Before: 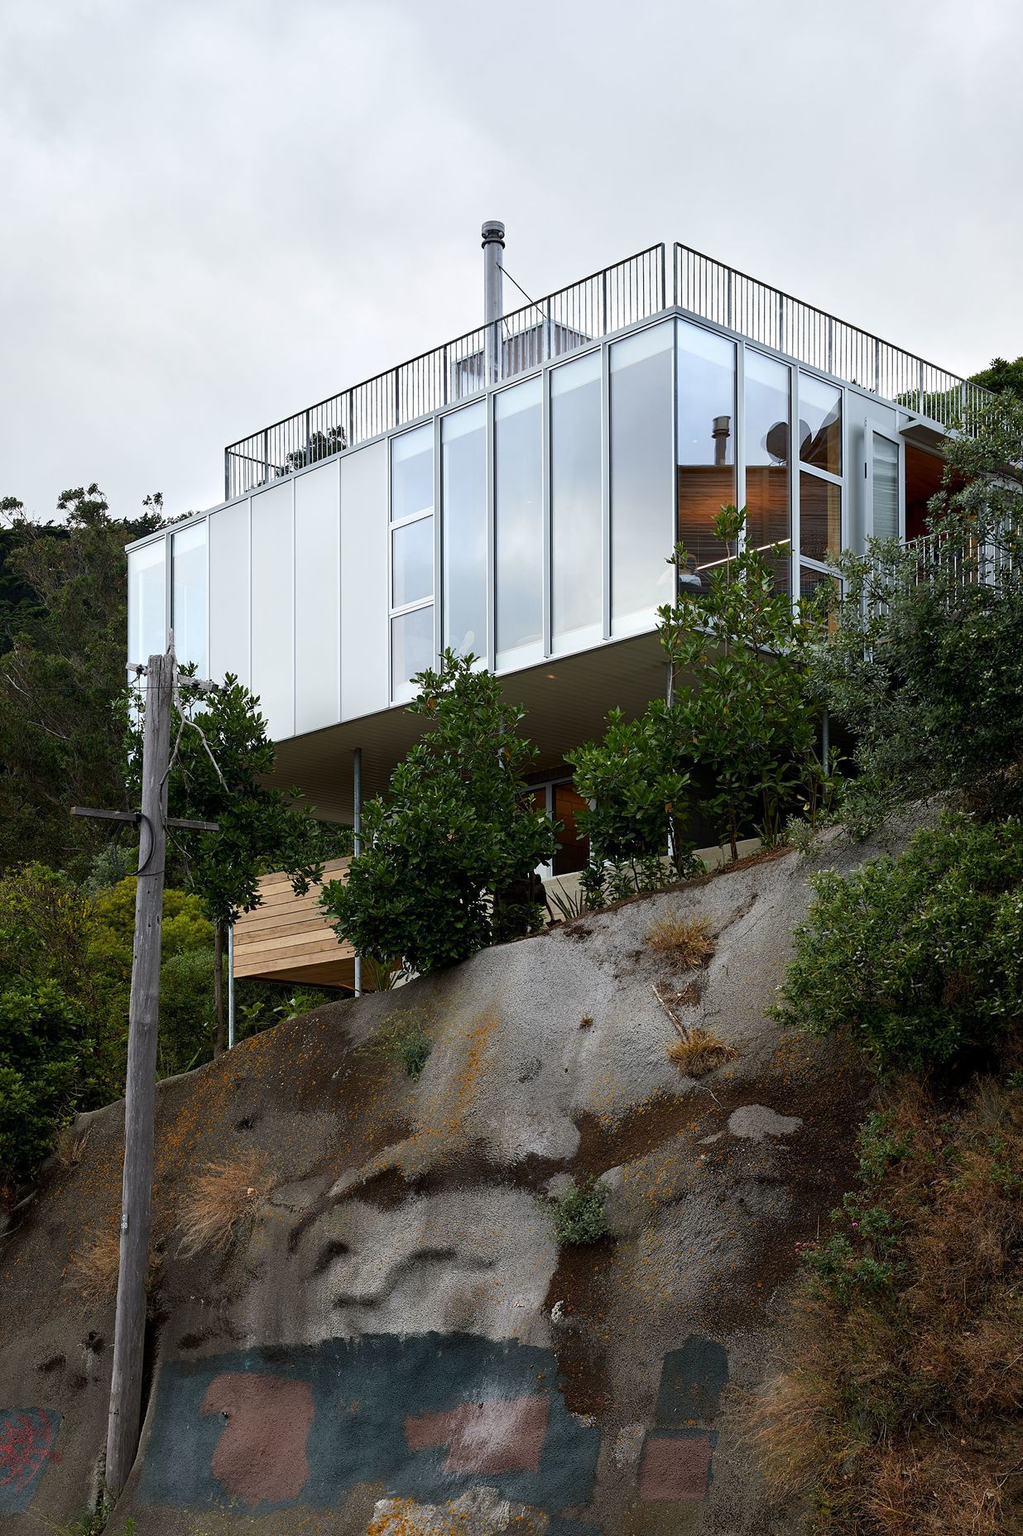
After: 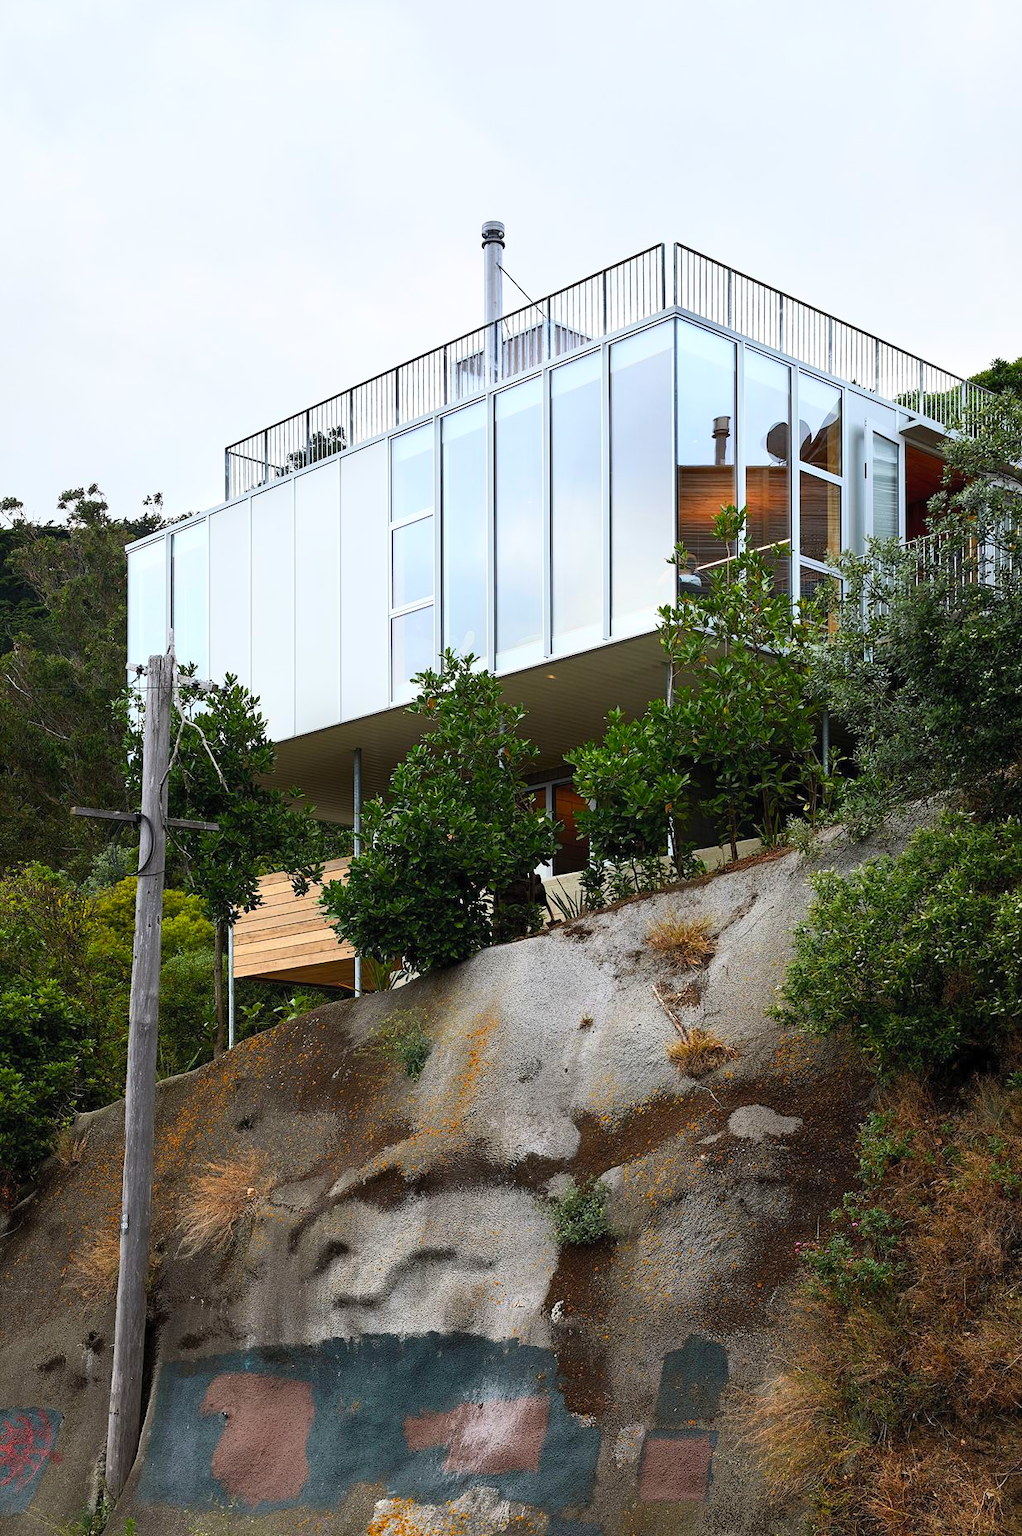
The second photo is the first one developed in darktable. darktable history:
contrast brightness saturation: contrast 0.24, brightness 0.252, saturation 0.379
